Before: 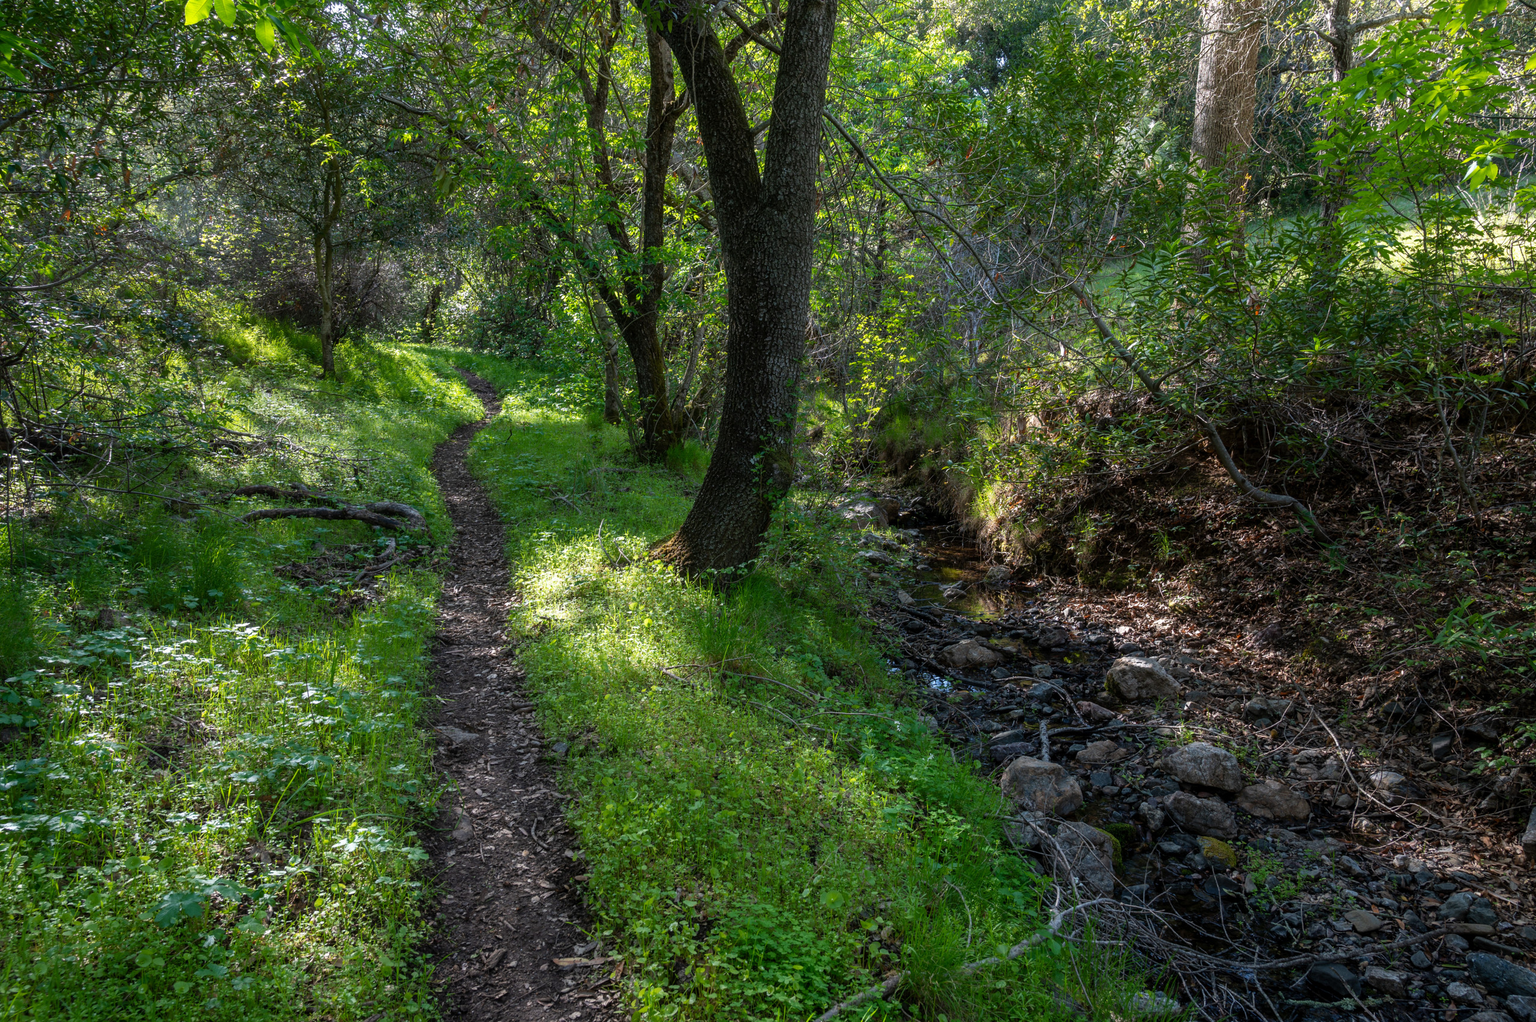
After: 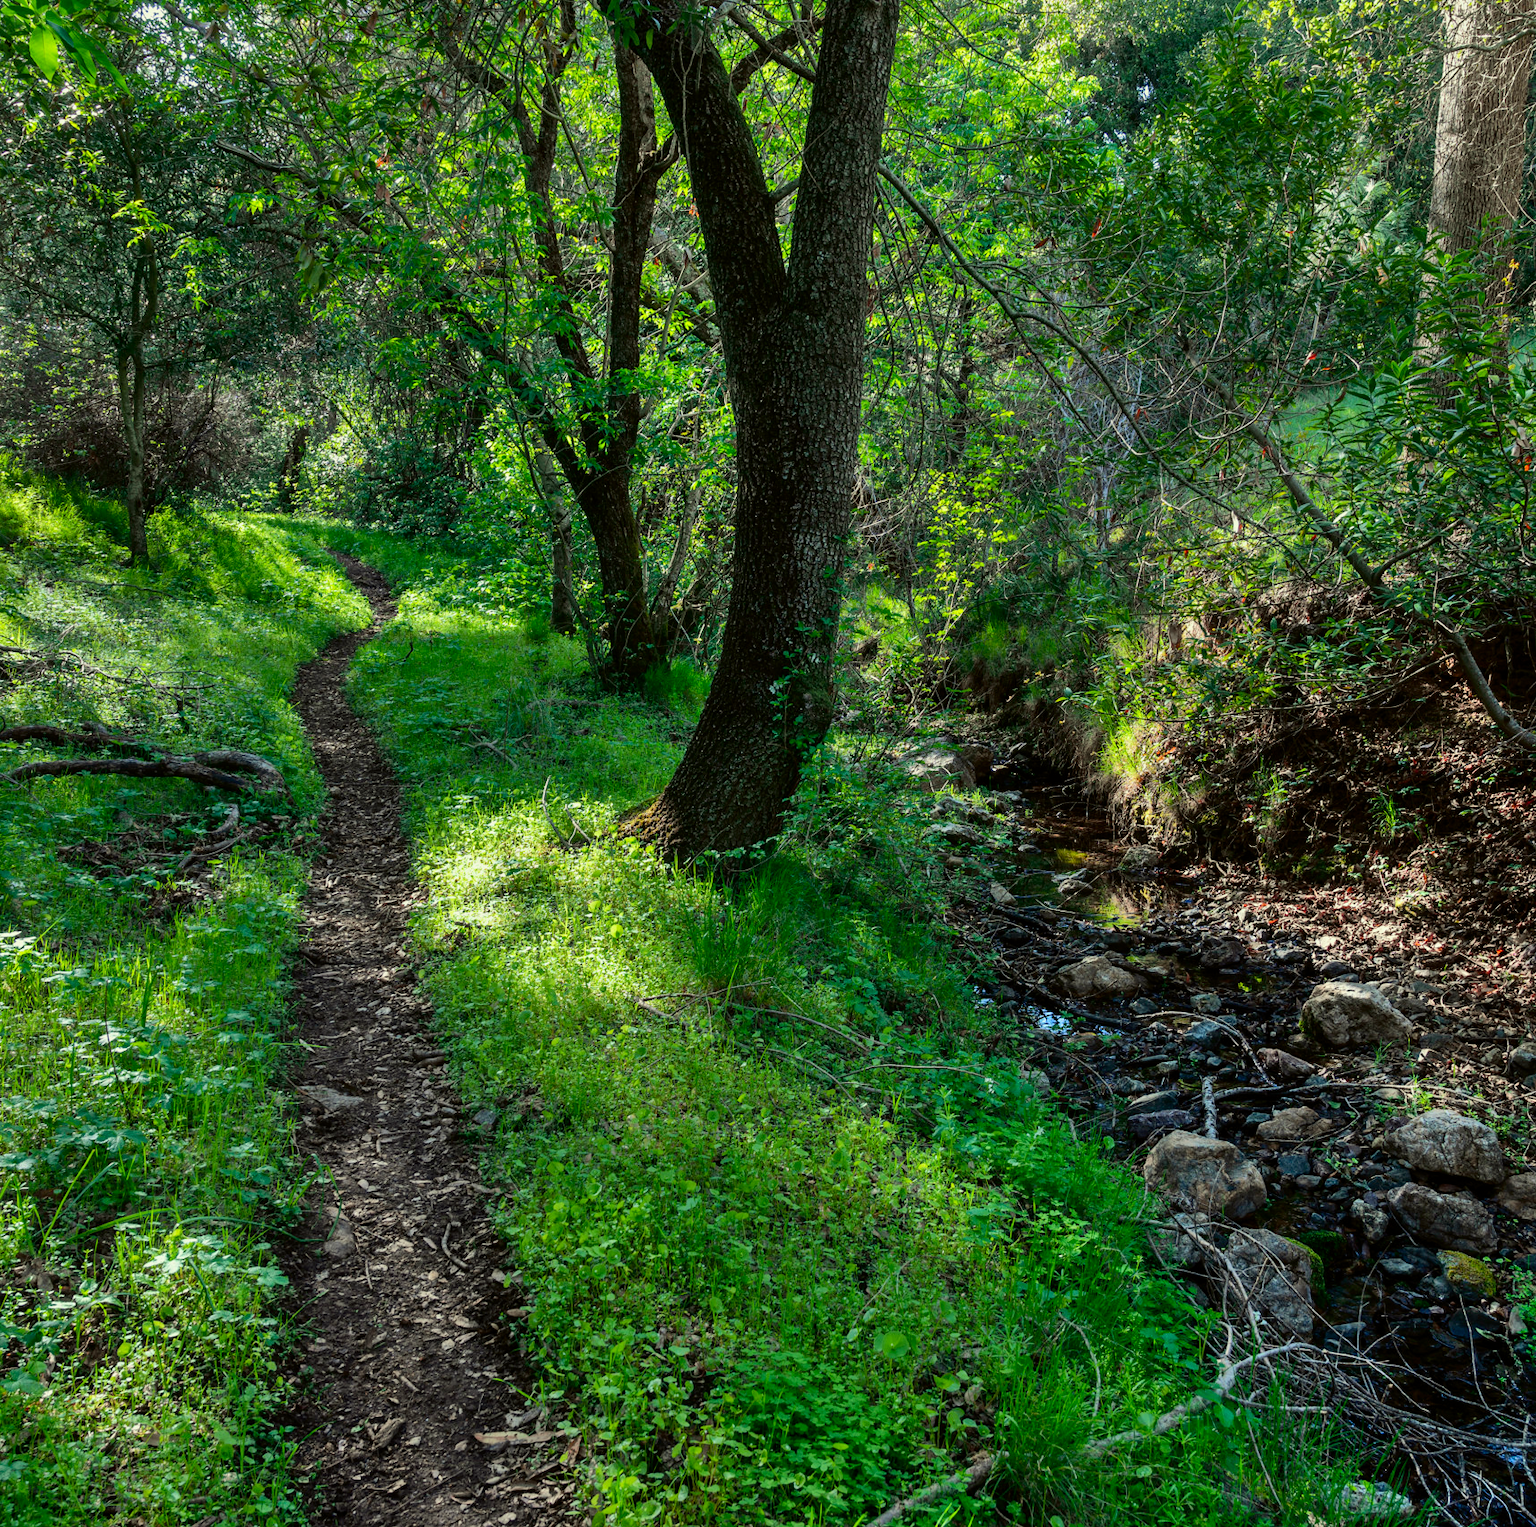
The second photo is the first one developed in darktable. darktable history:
crop: left 15.379%, right 17.732%
color correction: highlights a* -5.92, highlights b* 10.92
shadows and highlights: low approximation 0.01, soften with gaussian
tone curve: curves: ch0 [(0, 0) (0.068, 0.031) (0.183, 0.13) (0.341, 0.319) (0.547, 0.545) (0.828, 0.817) (1, 0.968)]; ch1 [(0, 0) (0.23, 0.166) (0.34, 0.308) (0.371, 0.337) (0.429, 0.408) (0.477, 0.466) (0.499, 0.5) (0.529, 0.528) (0.559, 0.578) (0.743, 0.798) (1, 1)]; ch2 [(0, 0) (0.431, 0.419) (0.495, 0.502) (0.524, 0.525) (0.568, 0.543) (0.6, 0.597) (0.634, 0.644) (0.728, 0.722) (1, 1)], color space Lab, independent channels, preserve colors none
